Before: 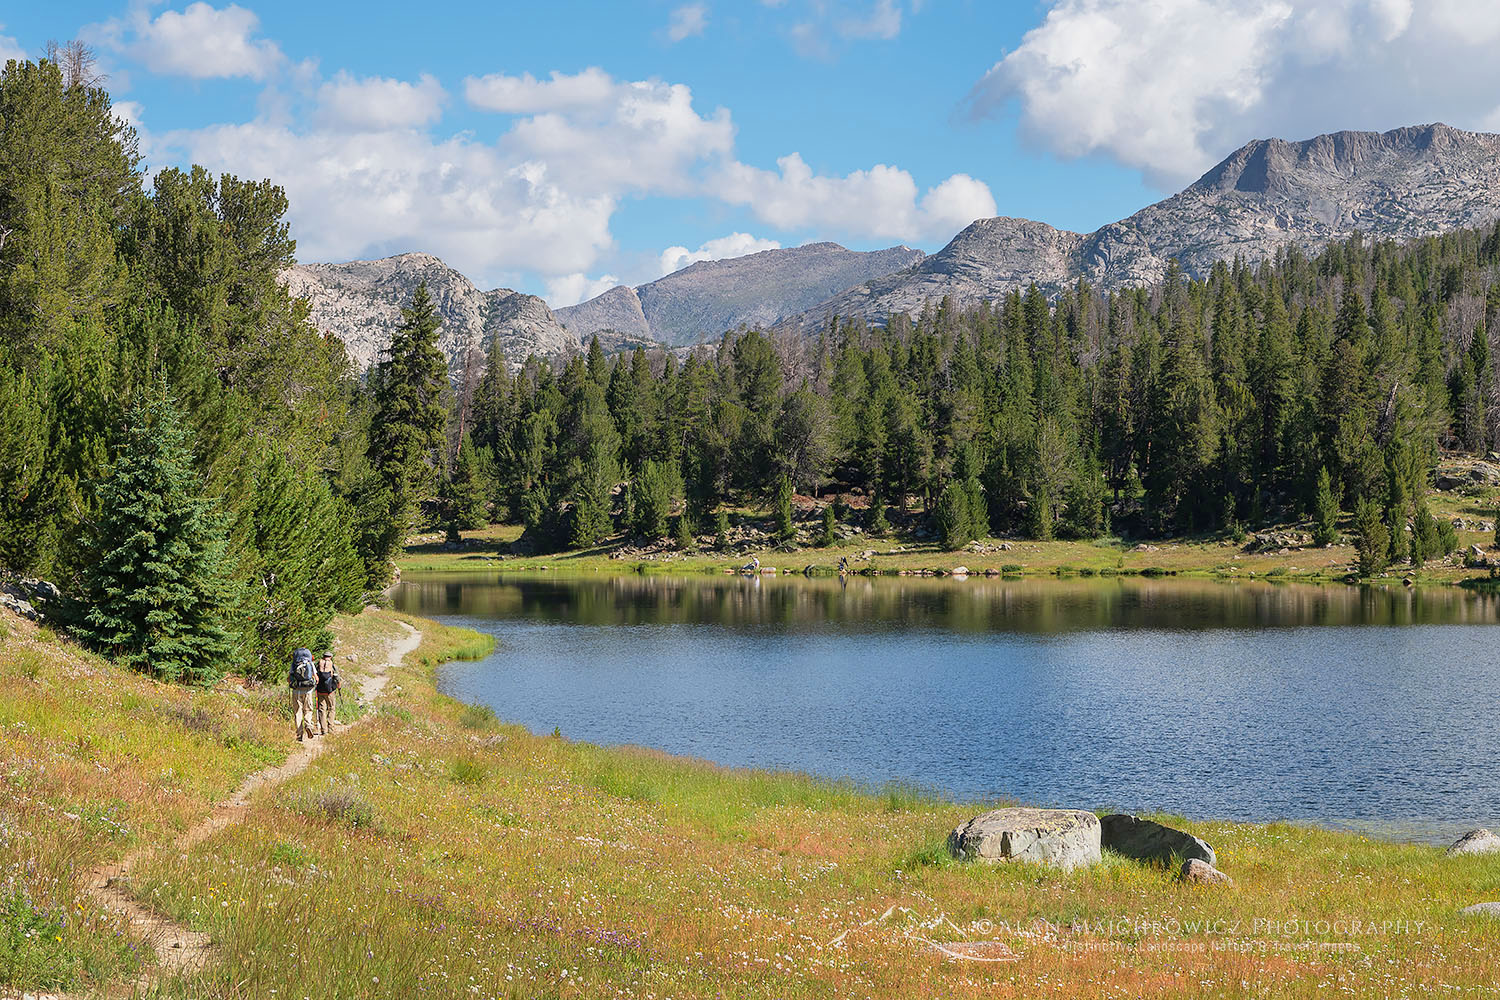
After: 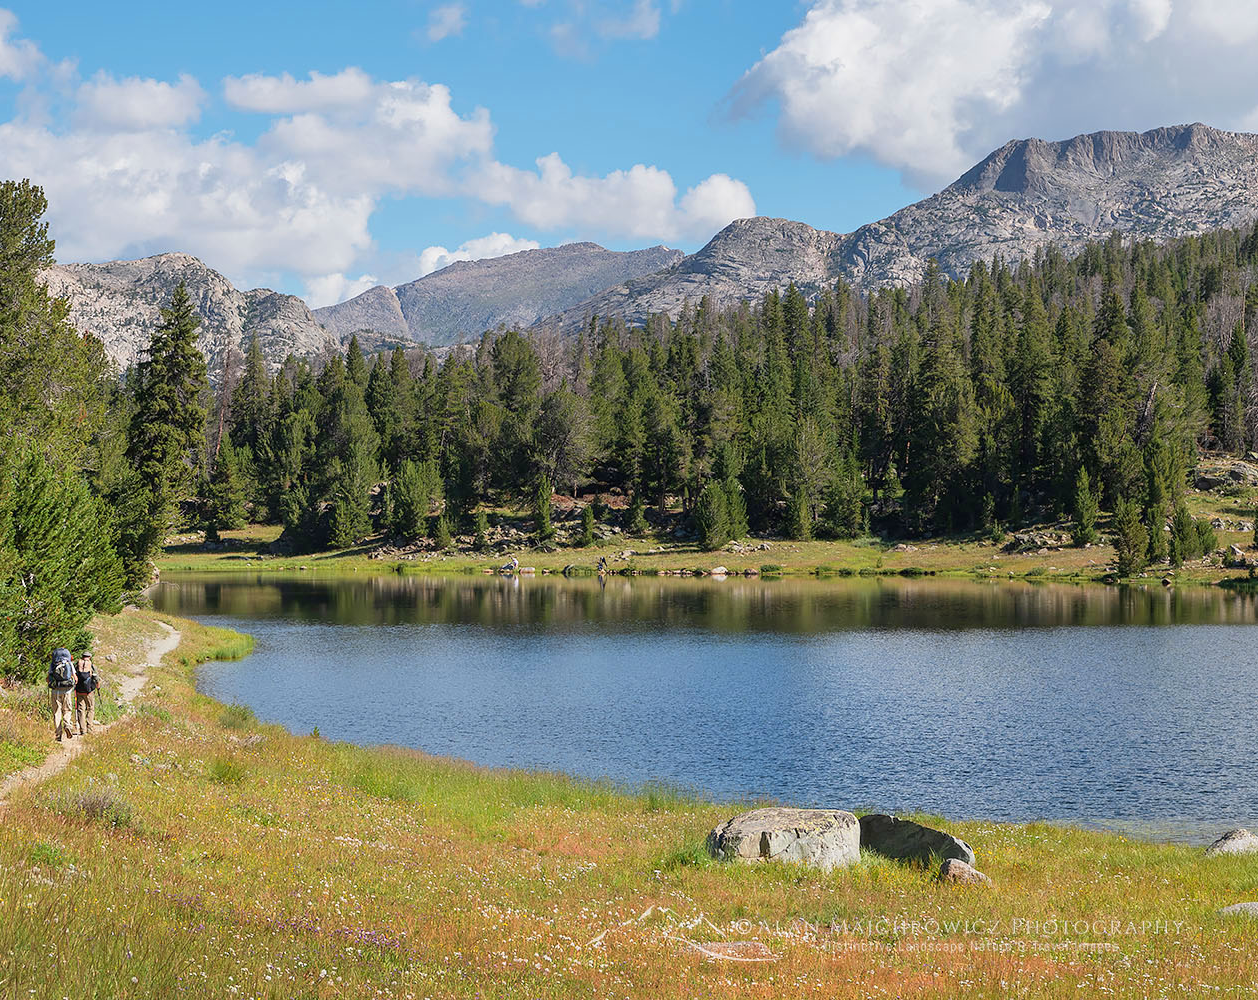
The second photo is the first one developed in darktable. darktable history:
crop: left 16.129%
